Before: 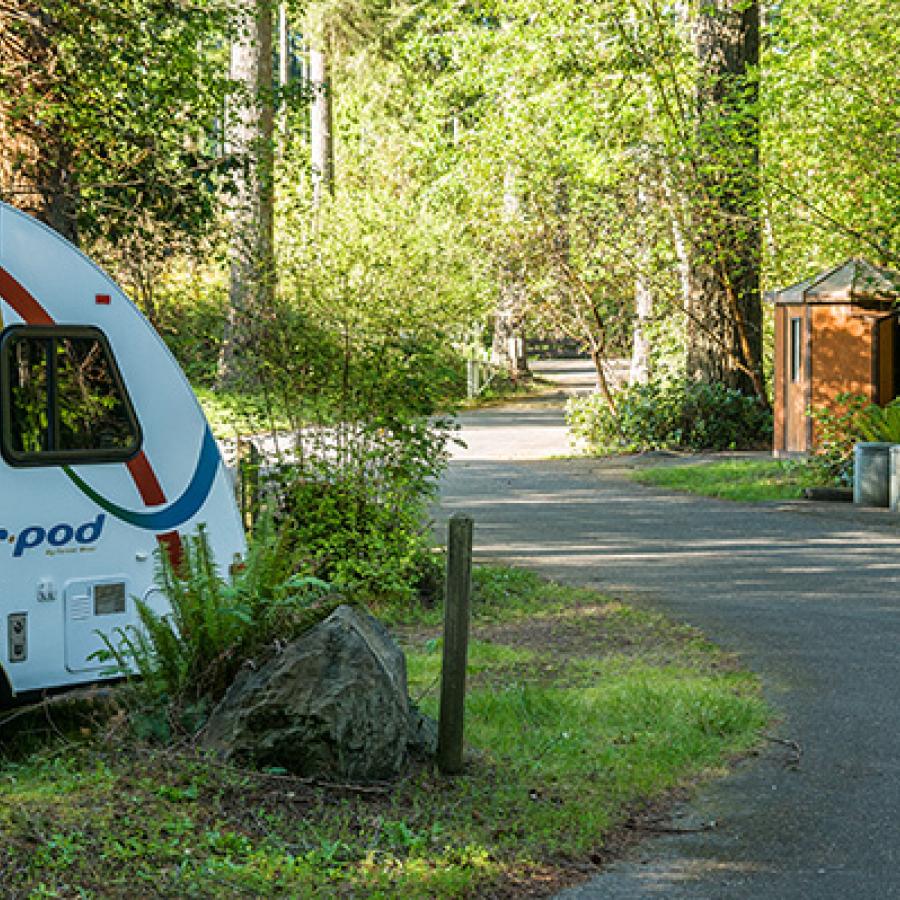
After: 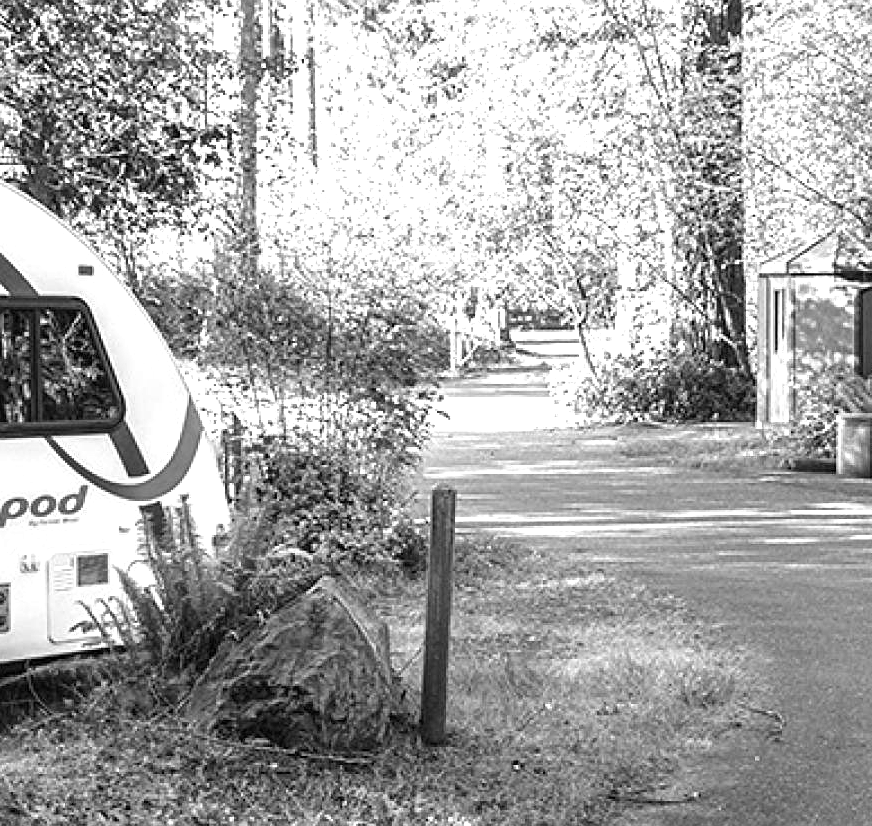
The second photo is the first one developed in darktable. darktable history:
sharpen: amount 0.2
color calibration: output gray [0.267, 0.423, 0.261, 0], illuminant same as pipeline (D50), adaptation none (bypass)
crop: left 1.964%, top 3.251%, right 1.122%, bottom 4.933%
exposure: black level correction 0, exposure 1.4 EV, compensate highlight preservation false
